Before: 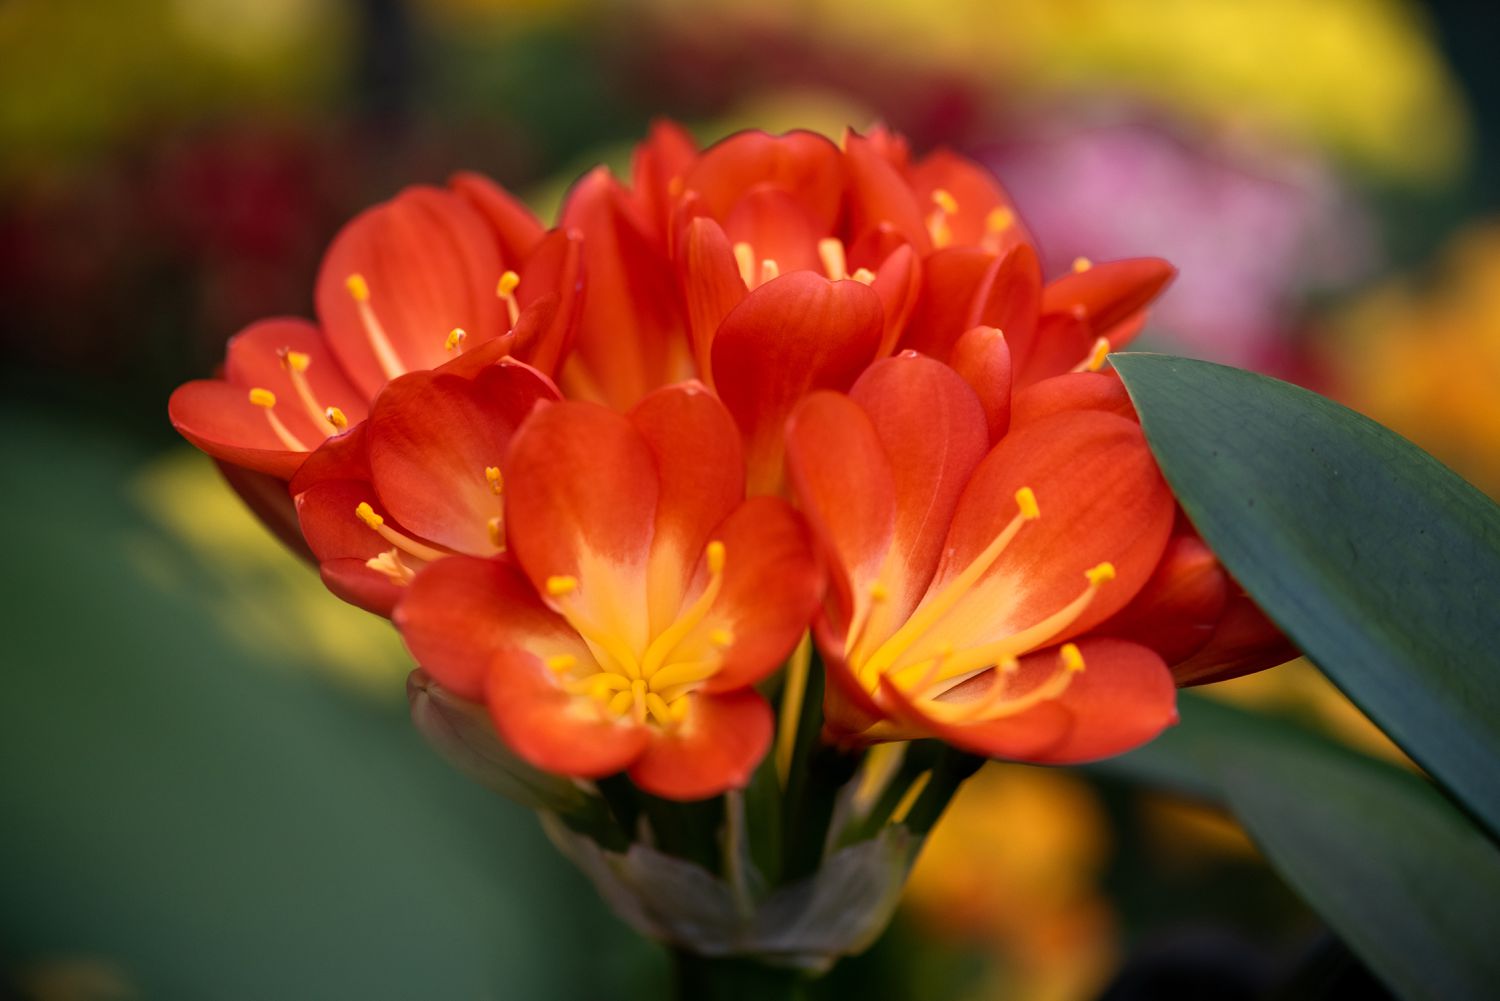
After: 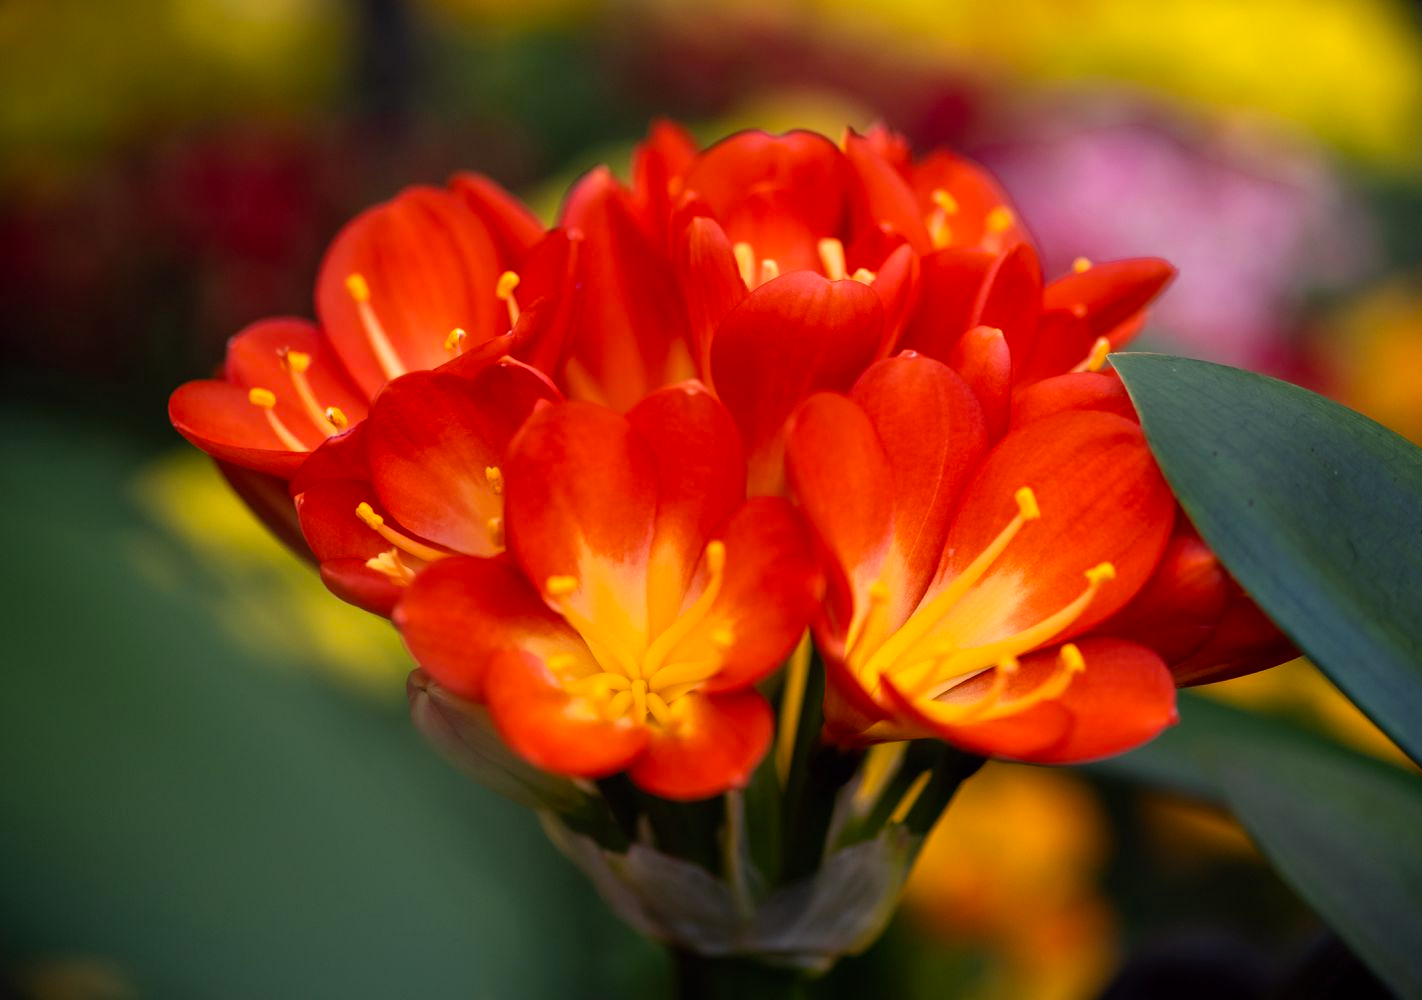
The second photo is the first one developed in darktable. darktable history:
crop and rotate: right 5.167%
color balance: lift [1, 1, 0.999, 1.001], gamma [1, 1.003, 1.005, 0.995], gain [1, 0.992, 0.988, 1.012], contrast 5%, output saturation 110%
